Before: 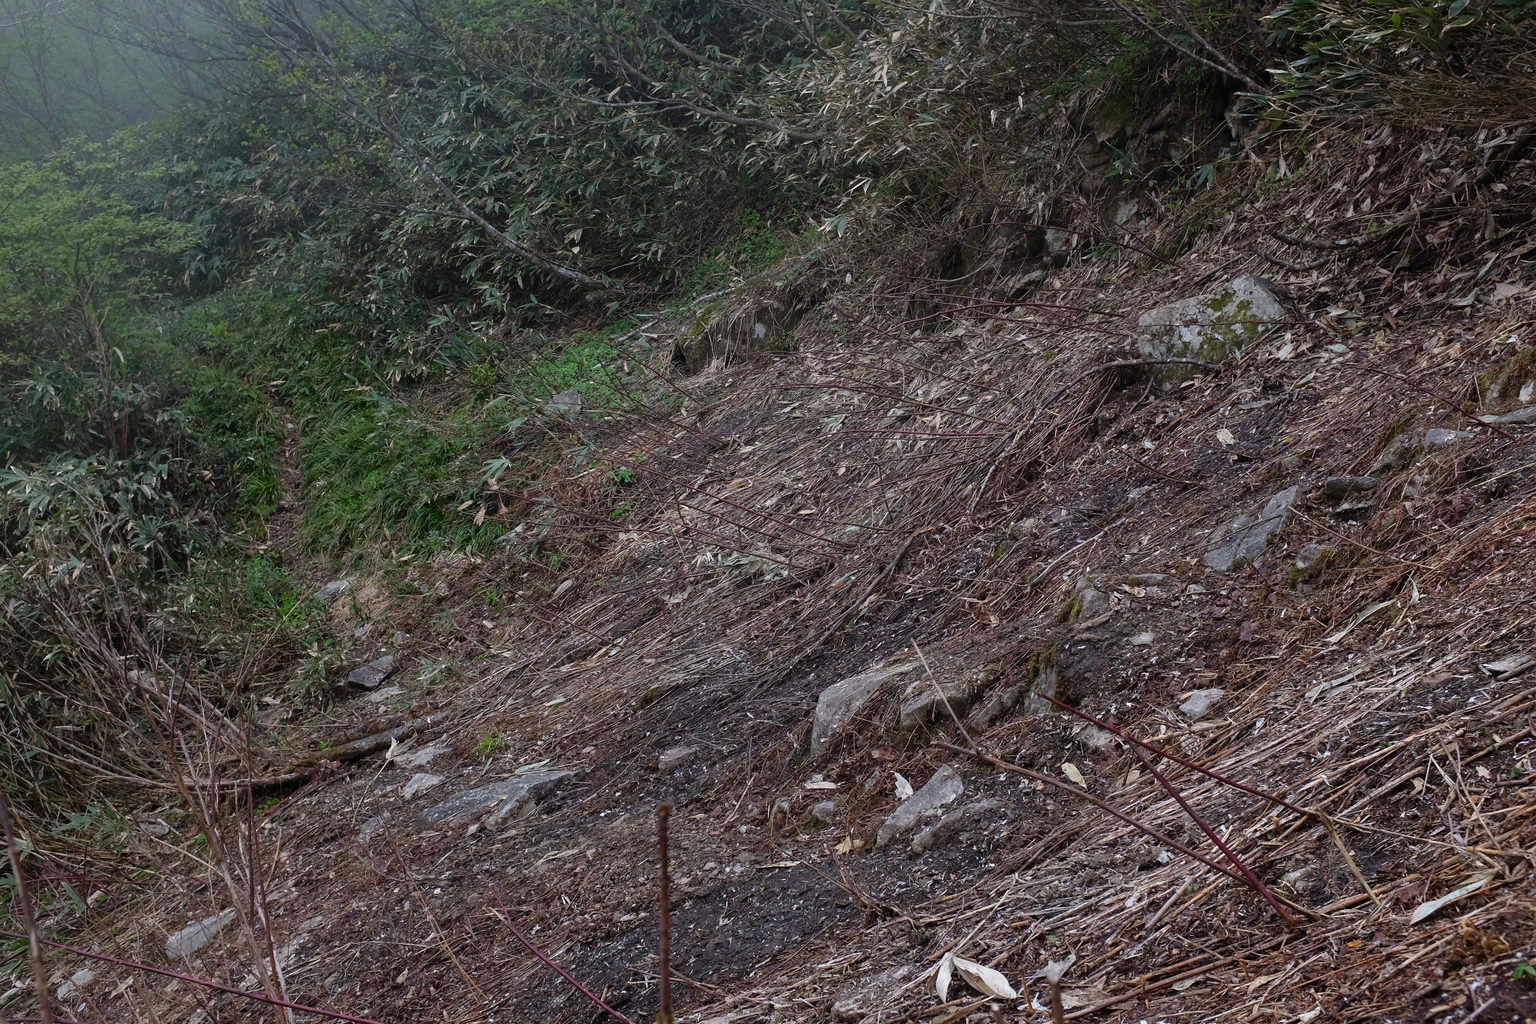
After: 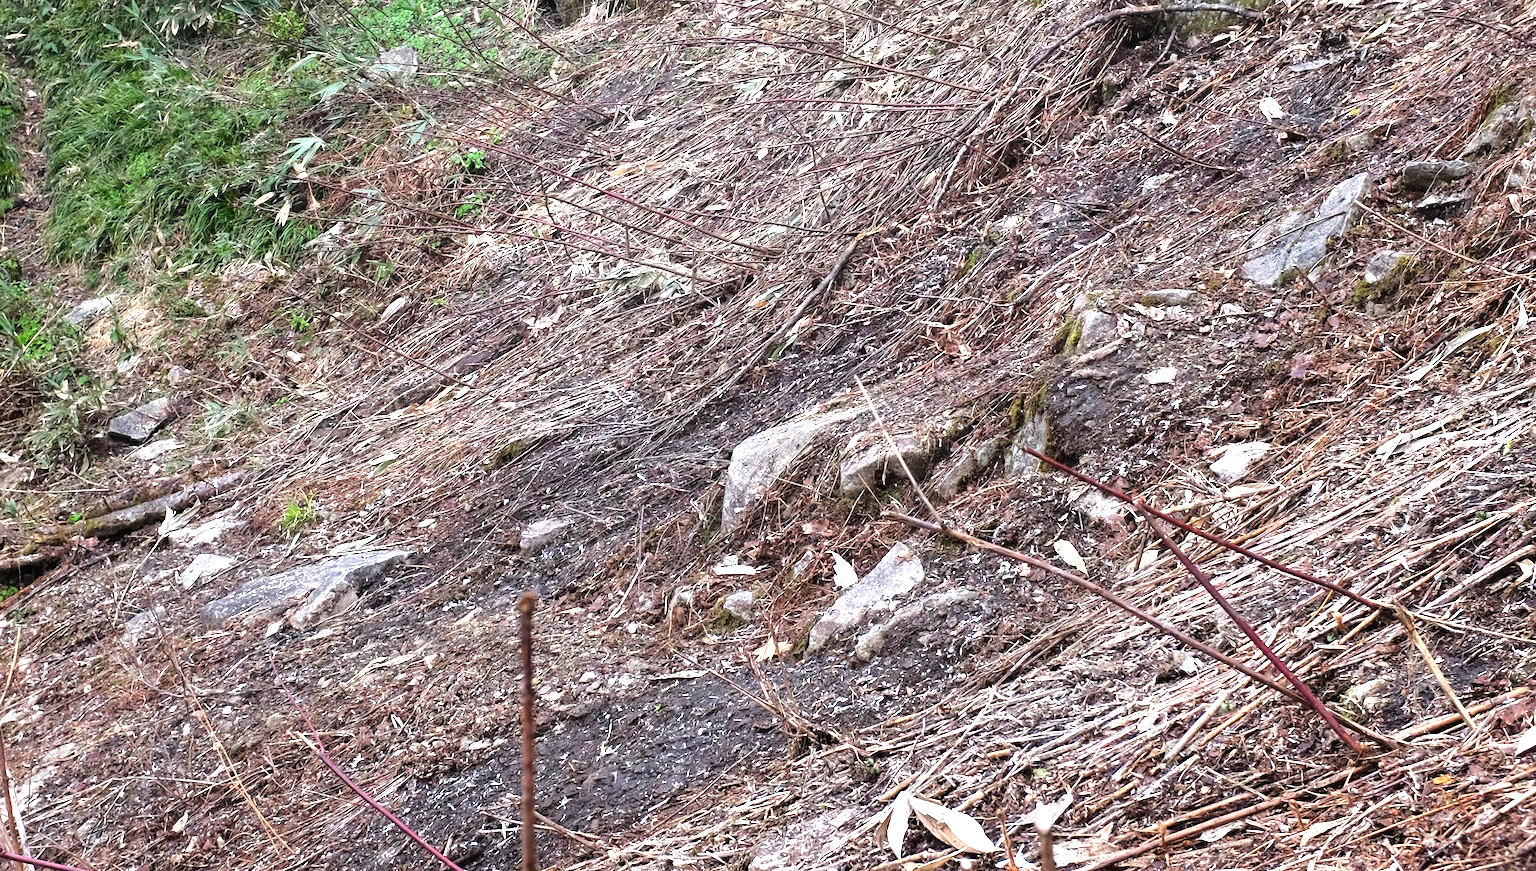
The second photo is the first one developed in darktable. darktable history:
crop and rotate: left 17.337%, top 34.723%, right 7.17%, bottom 1.028%
exposure: black level correction 0, exposure 1.199 EV, compensate highlight preservation false
tone equalizer: -8 EV -0.736 EV, -7 EV -0.722 EV, -6 EV -0.633 EV, -5 EV -0.377 EV, -3 EV 0.383 EV, -2 EV 0.6 EV, -1 EV 0.681 EV, +0 EV 0.746 EV
